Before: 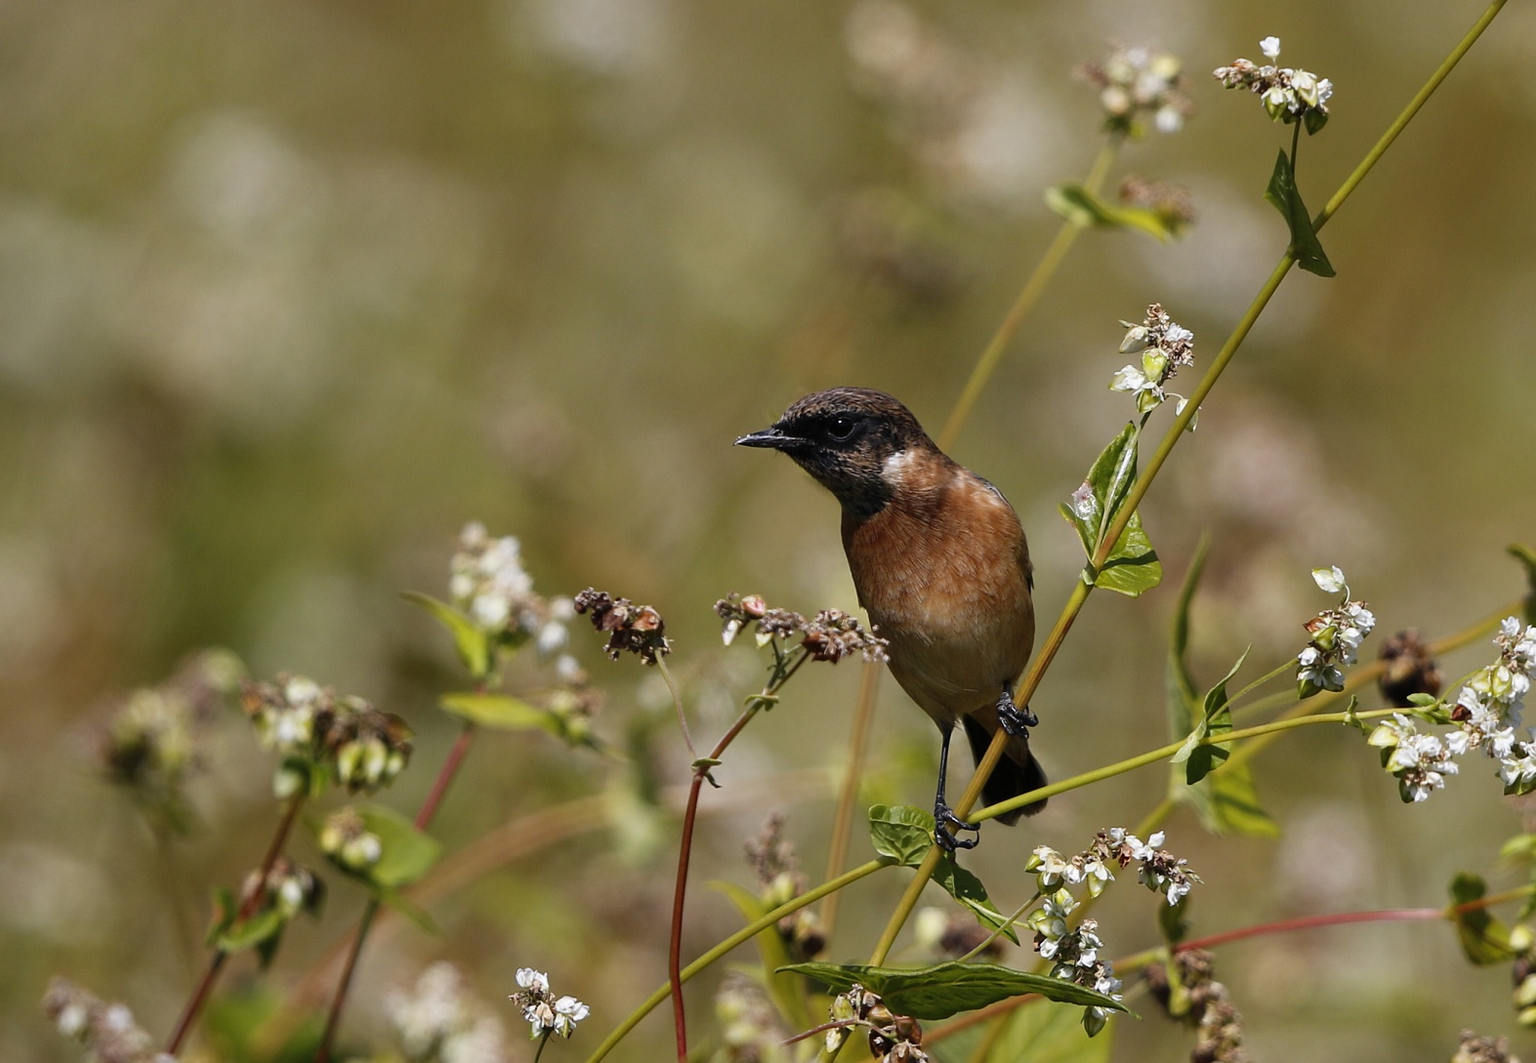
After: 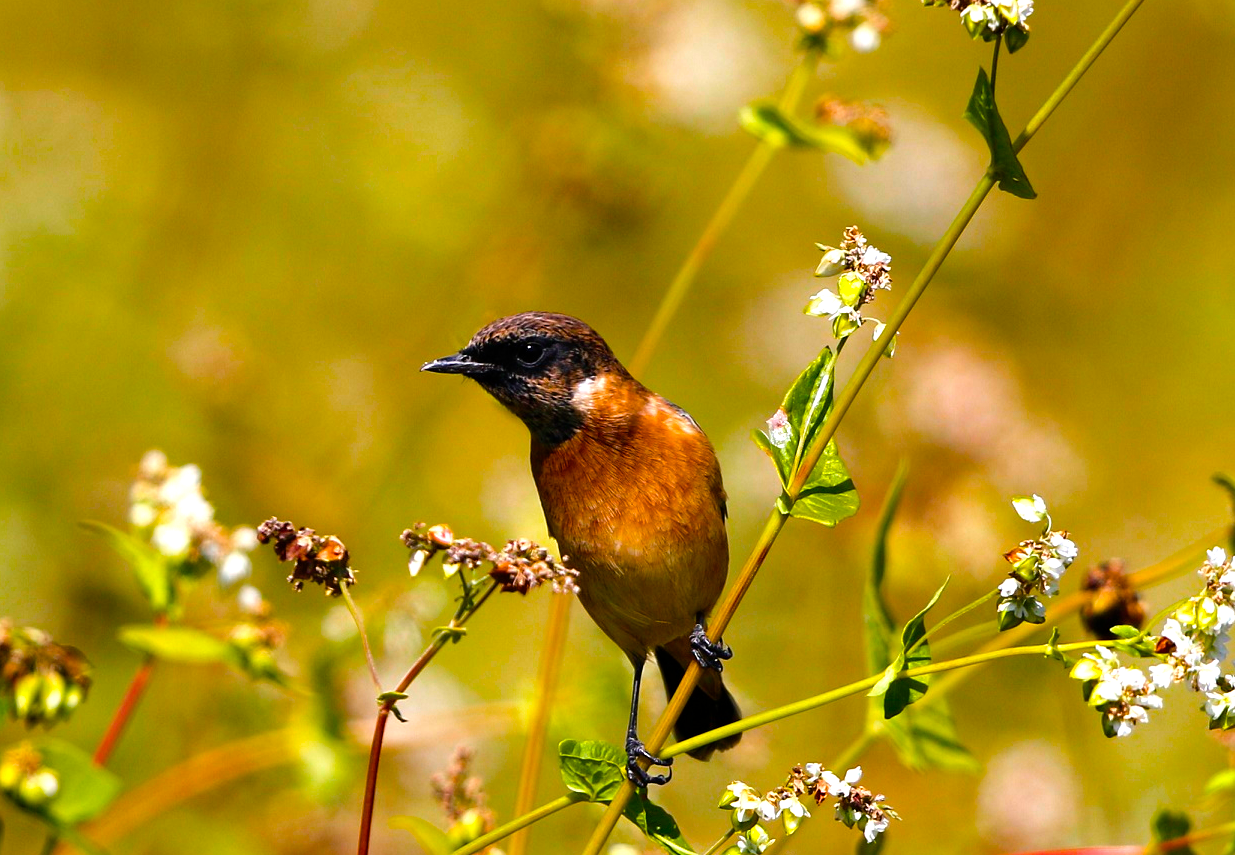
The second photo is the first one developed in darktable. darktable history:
color balance rgb: shadows lift › hue 86.35°, linear chroma grading › shadows 9.904%, linear chroma grading › highlights 10.688%, linear chroma grading › global chroma 14.454%, linear chroma grading › mid-tones 14.932%, perceptual saturation grading › global saturation 36.926%
crop and rotate: left 21.103%, top 7.851%, right 0.333%, bottom 13.548%
levels: levels [0, 0.394, 0.787]
